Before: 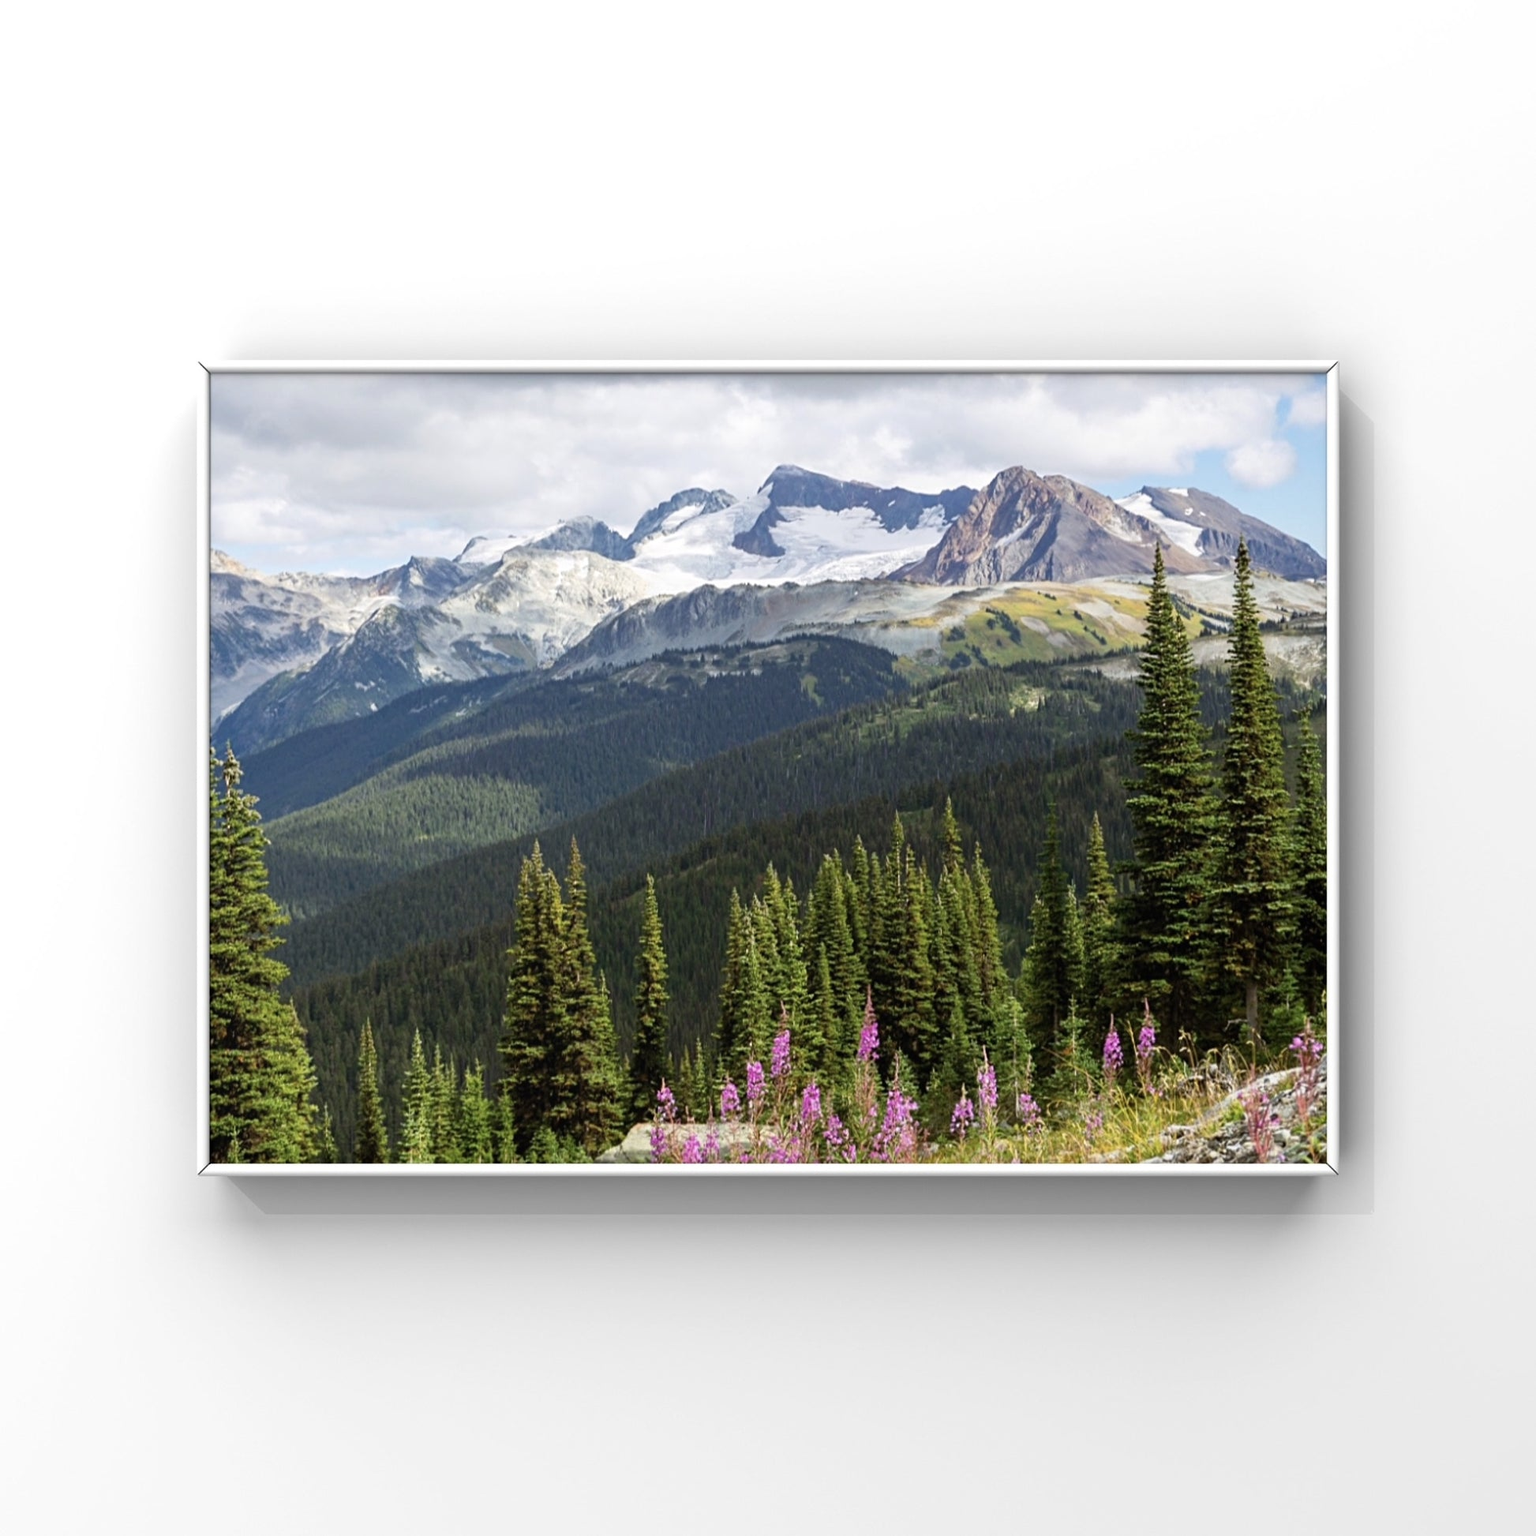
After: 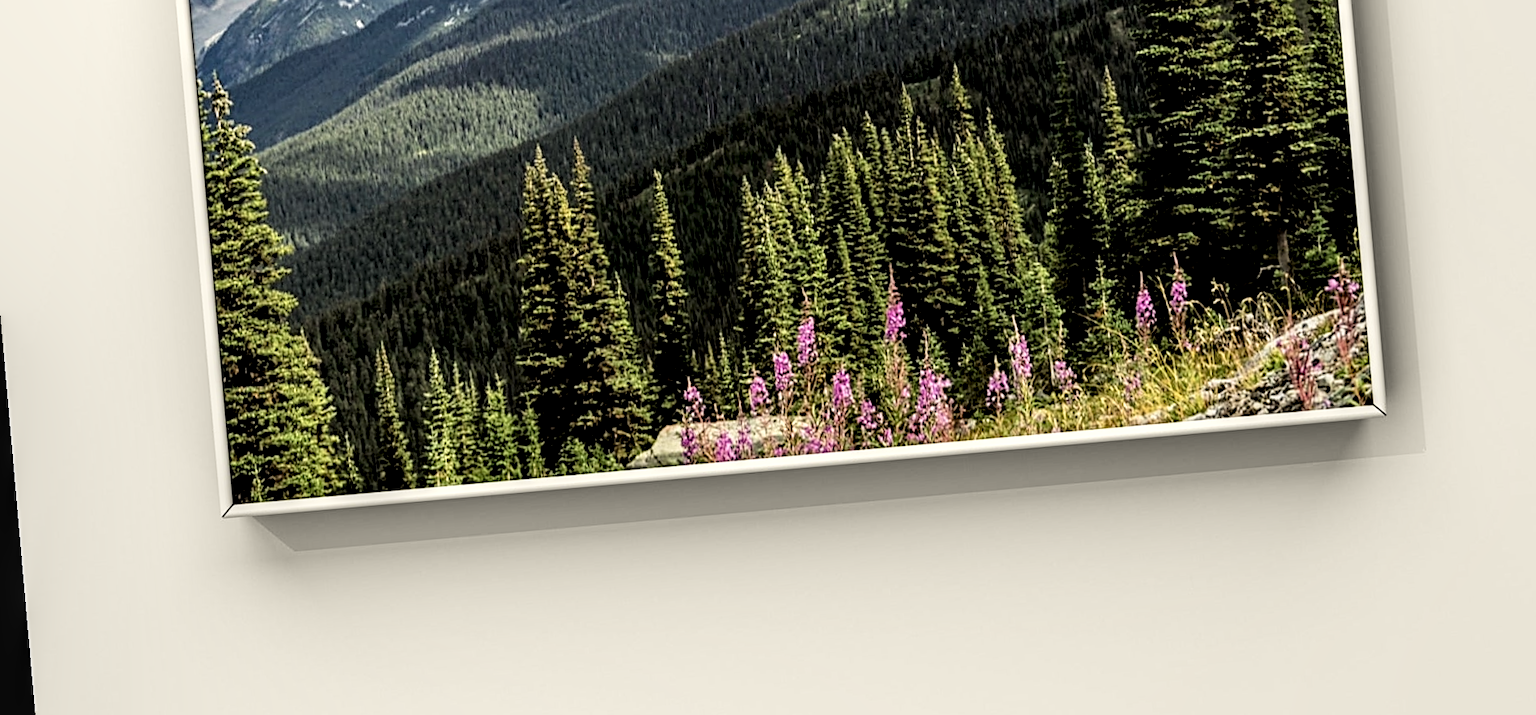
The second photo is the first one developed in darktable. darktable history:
rotate and perspective: rotation -5°, crop left 0.05, crop right 0.952, crop top 0.11, crop bottom 0.89
filmic rgb: black relative exposure -5 EV, white relative exposure 3.2 EV, hardness 3.42, contrast 1.2, highlights saturation mix -30%
white balance: red 1.029, blue 0.92
tone equalizer: on, module defaults
crop and rotate: top 46.237%
sharpen: on, module defaults
local contrast: highlights 60%, shadows 60%, detail 160%
